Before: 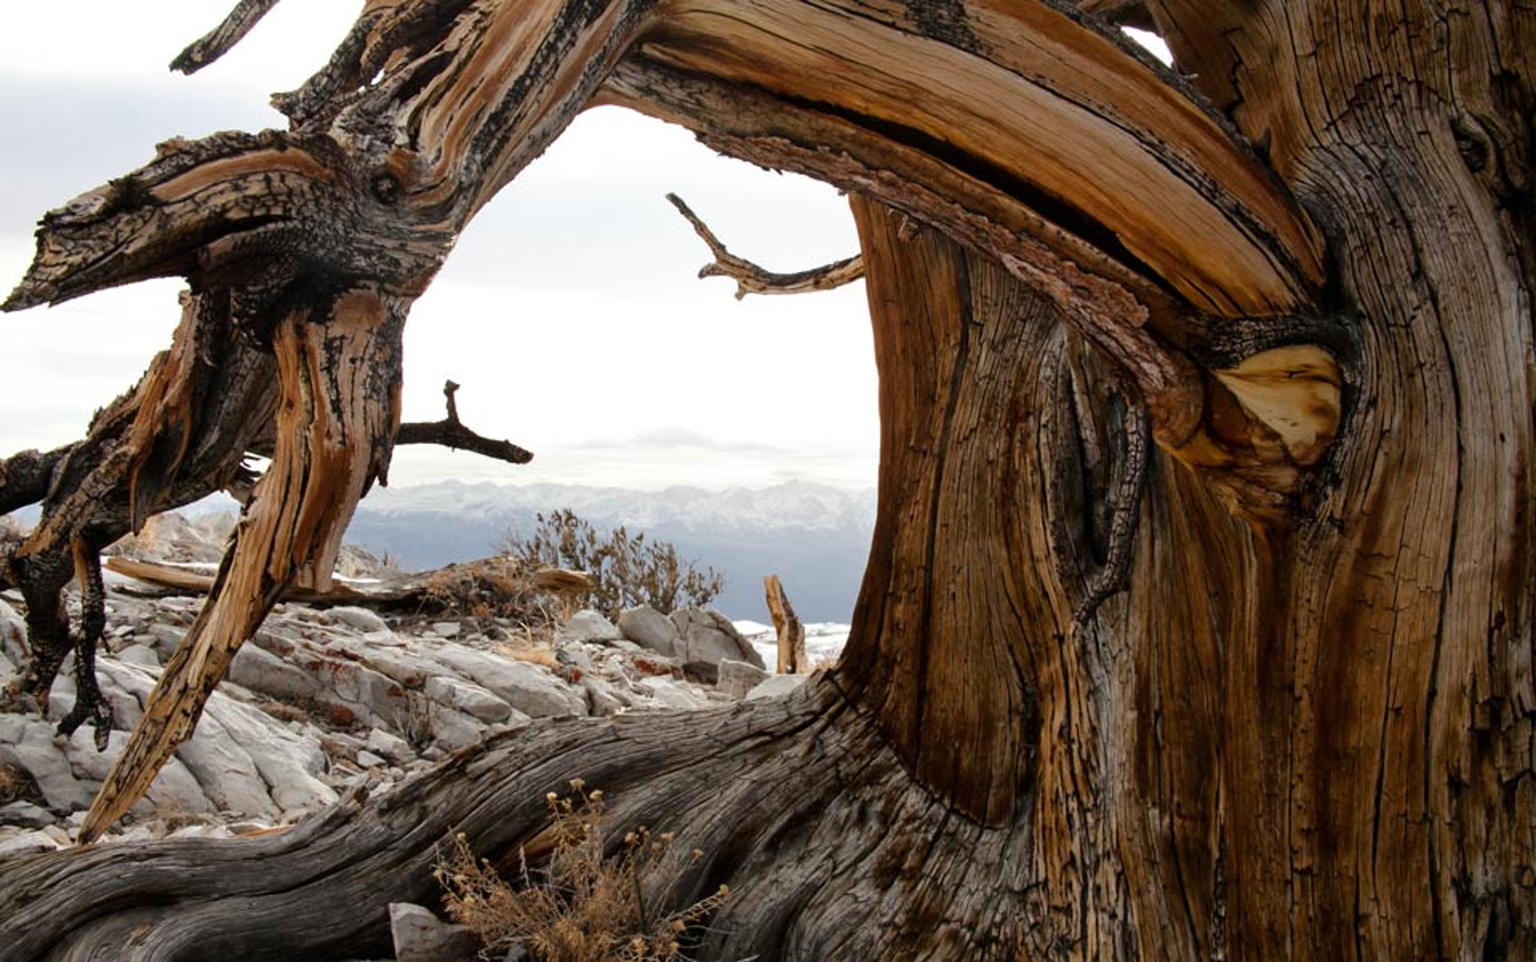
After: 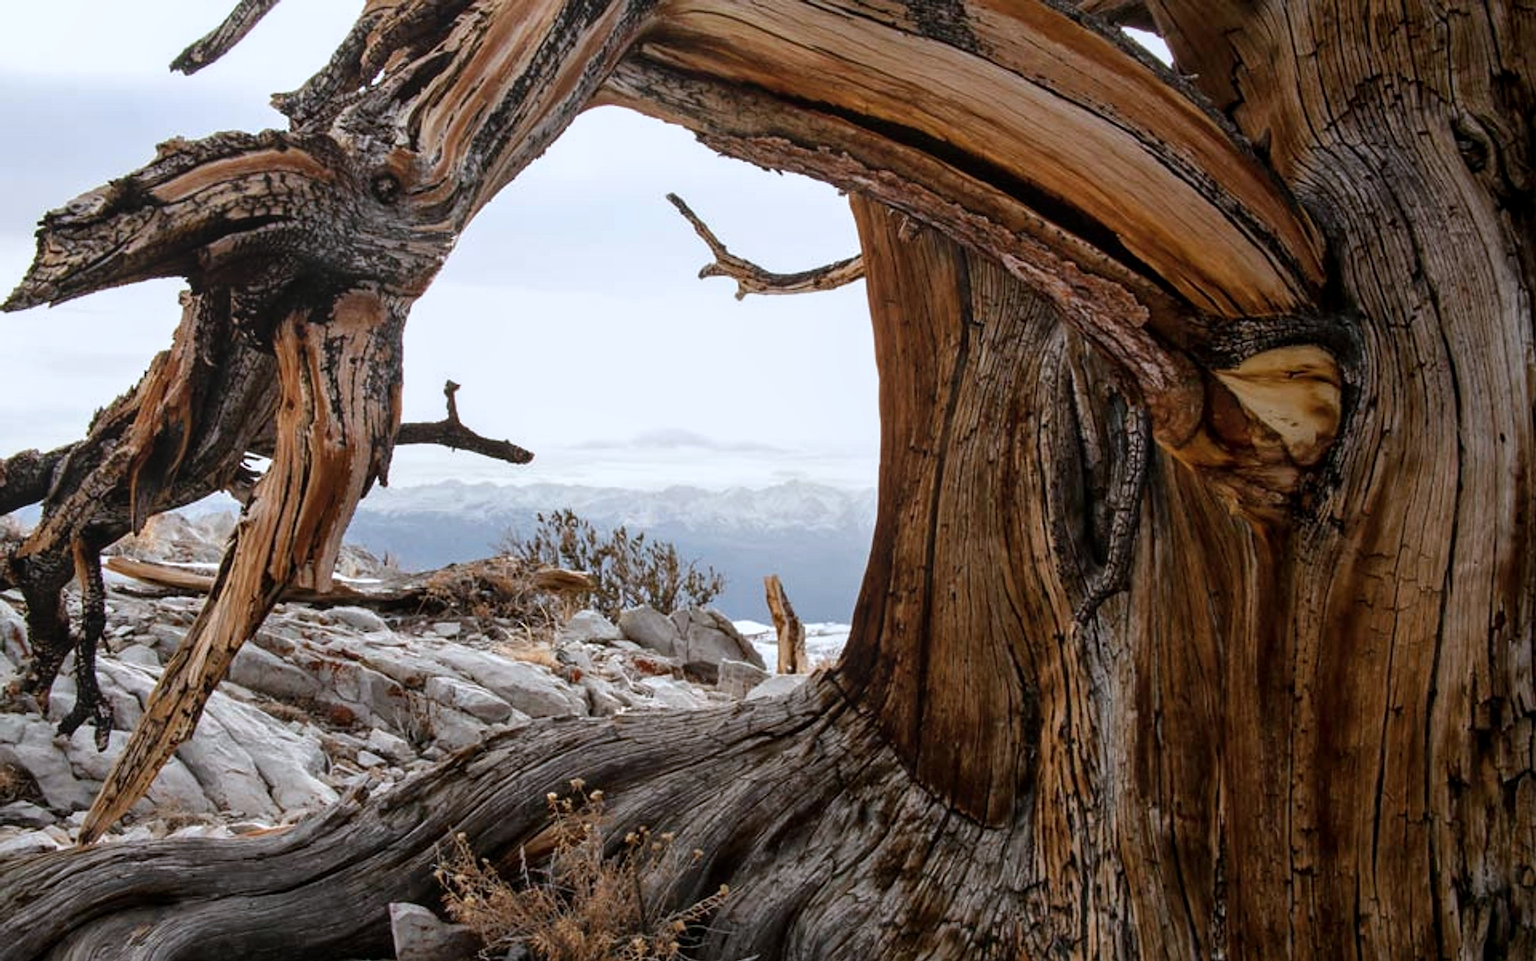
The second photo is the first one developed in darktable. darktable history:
sharpen: on, module defaults
local contrast: detail 115%
color correction: highlights a* -0.772, highlights b* -8.92
